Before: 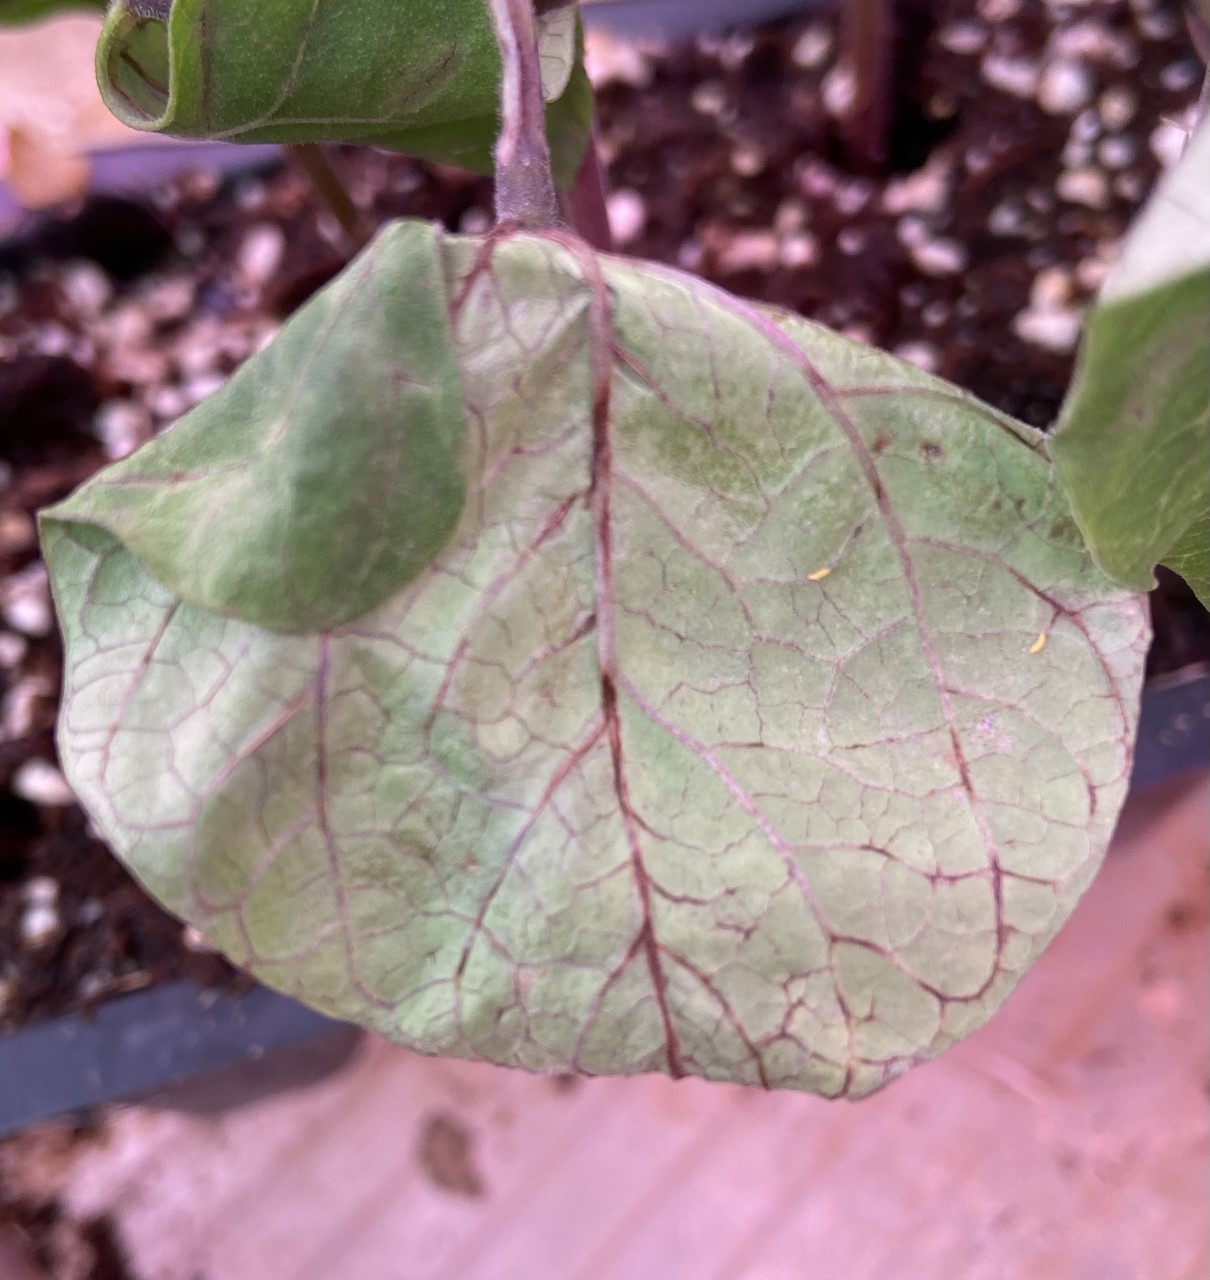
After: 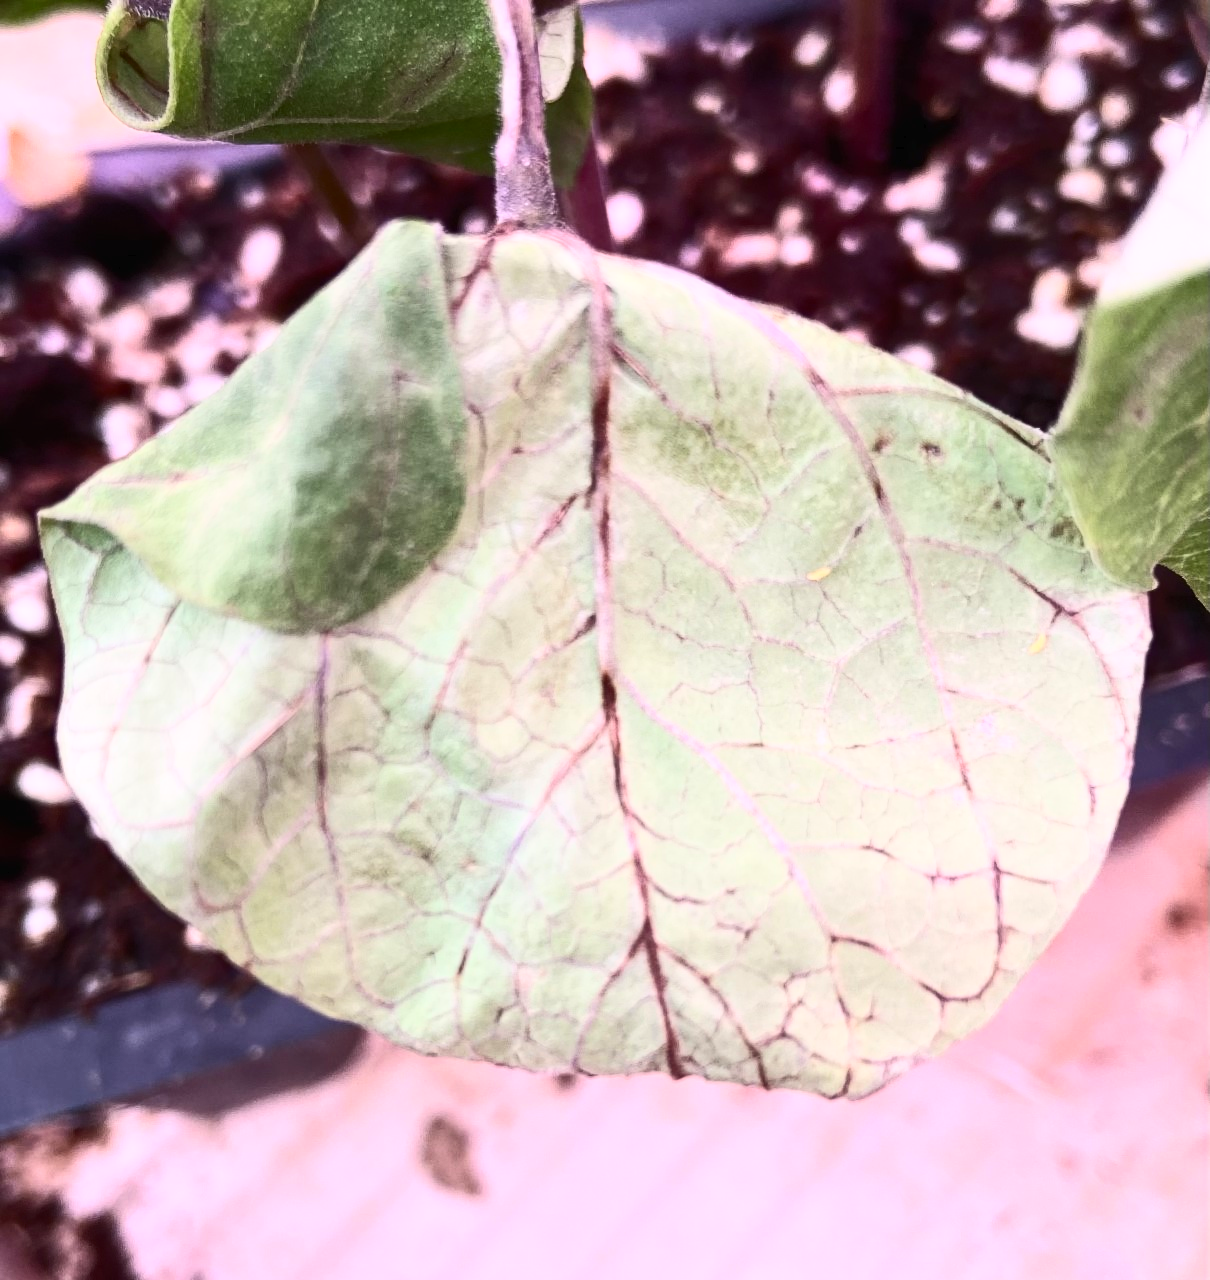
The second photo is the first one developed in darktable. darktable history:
contrast brightness saturation: contrast 0.604, brightness 0.352, saturation 0.144
tone curve: curves: ch0 [(0, 0) (0.003, 0.014) (0.011, 0.014) (0.025, 0.022) (0.044, 0.041) (0.069, 0.063) (0.1, 0.086) (0.136, 0.118) (0.177, 0.161) (0.224, 0.211) (0.277, 0.262) (0.335, 0.323) (0.399, 0.384) (0.468, 0.459) (0.543, 0.54) (0.623, 0.624) (0.709, 0.711) (0.801, 0.796) (0.898, 0.879) (1, 1)], color space Lab, independent channels
